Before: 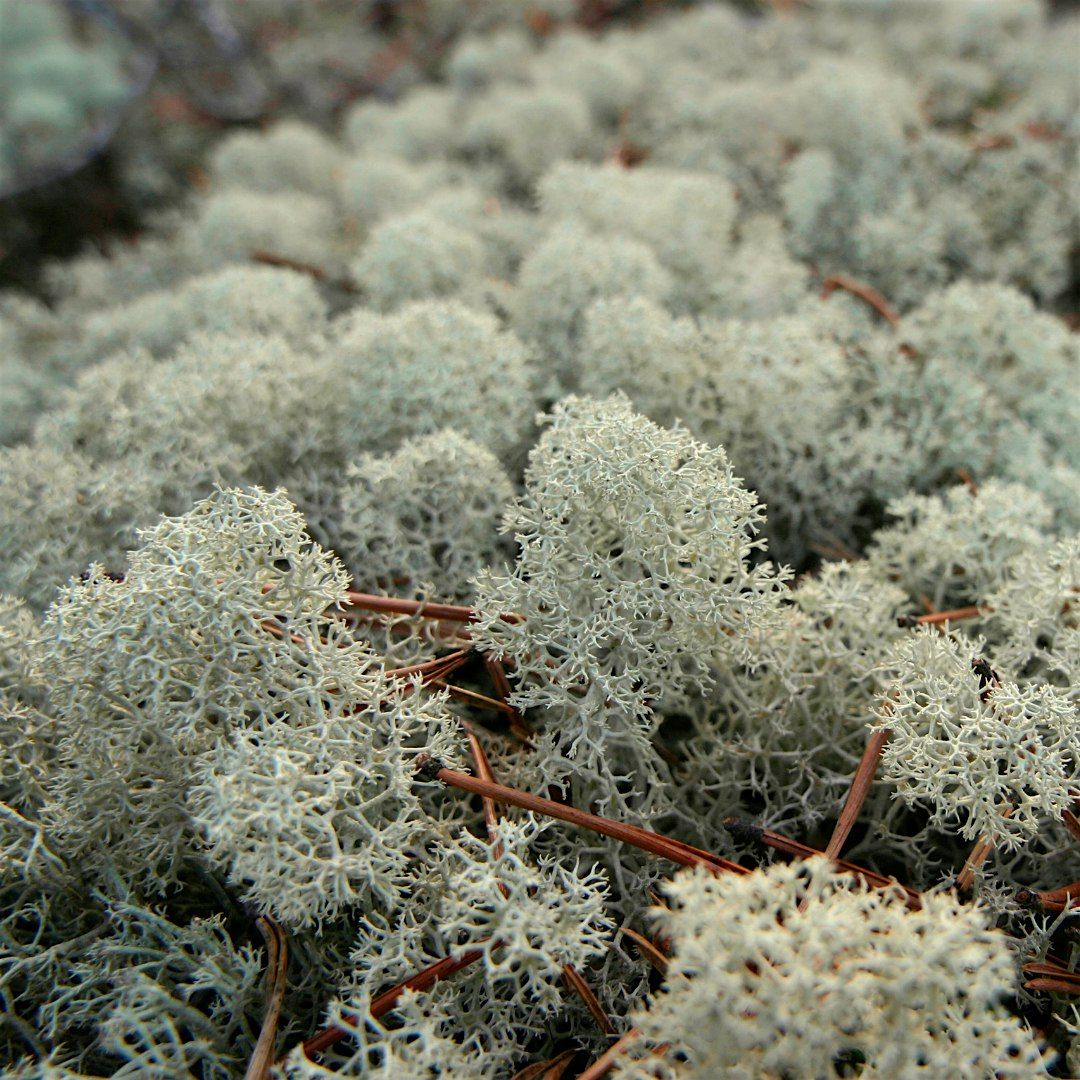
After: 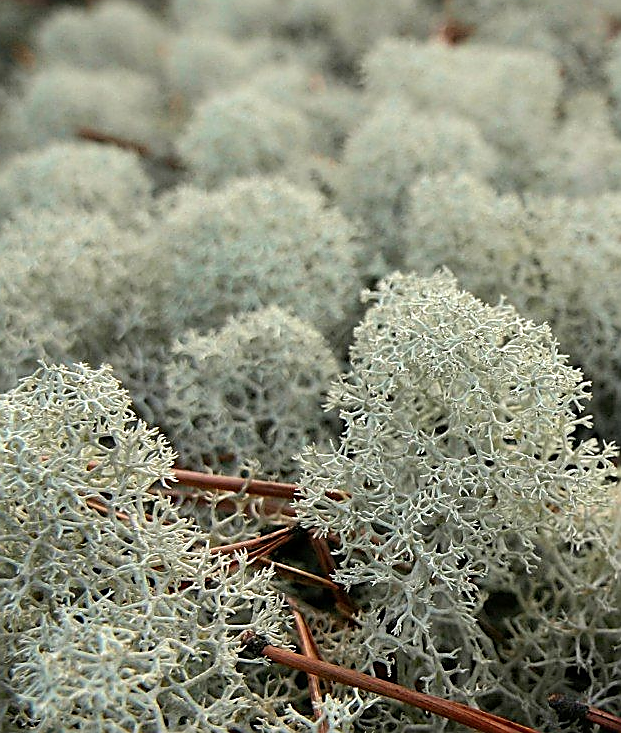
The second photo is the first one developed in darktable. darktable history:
sharpen: radius 1.428, amount 1.258, threshold 0.681
crop: left 16.238%, top 11.479%, right 26.227%, bottom 20.636%
